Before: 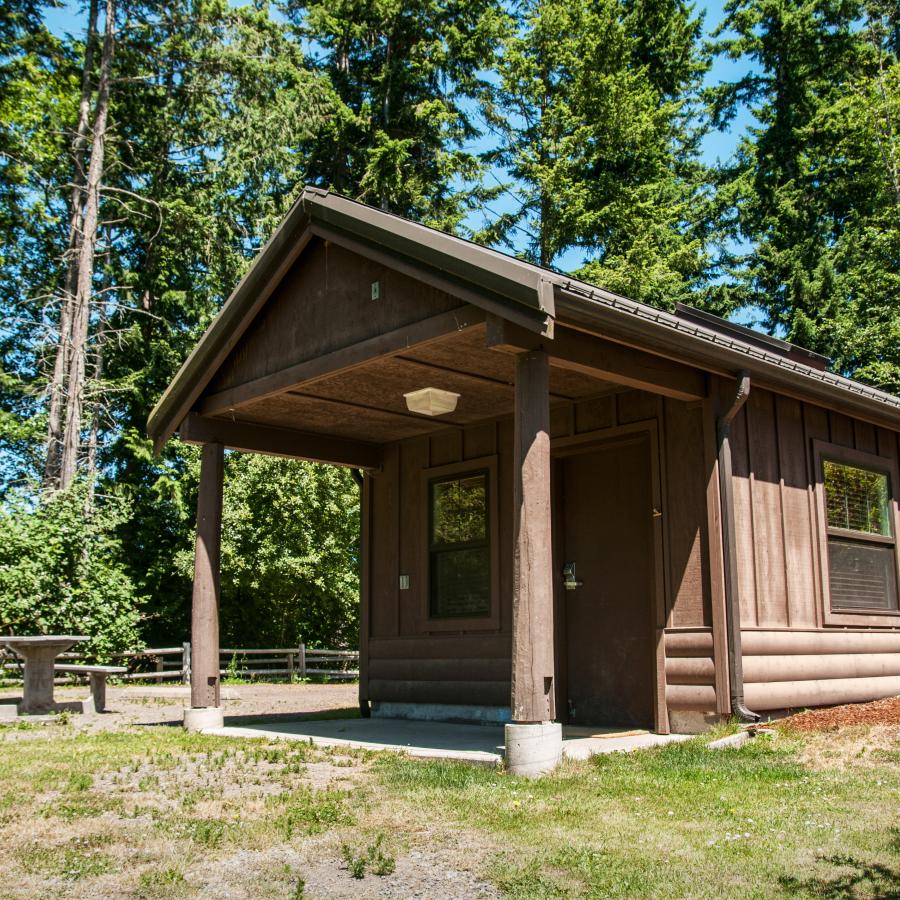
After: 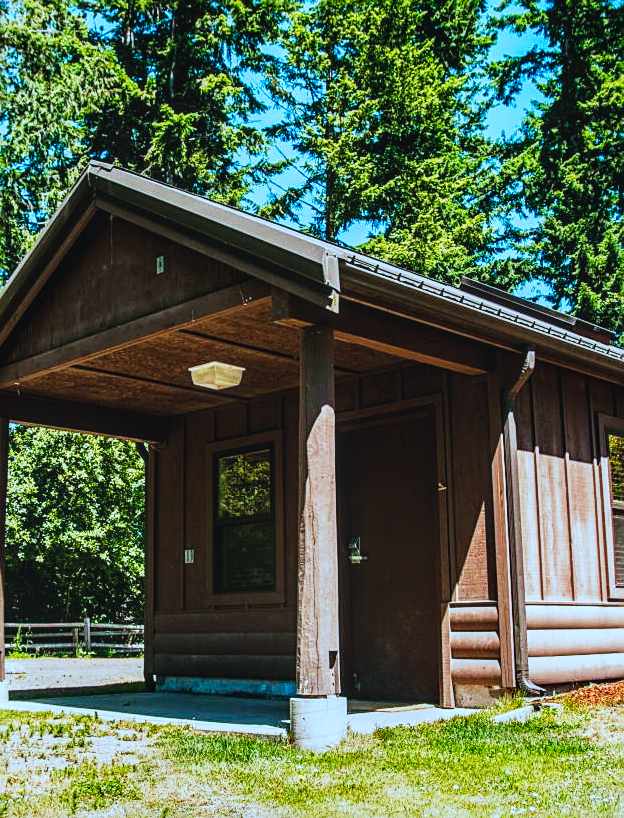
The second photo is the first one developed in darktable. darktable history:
tone curve: curves: ch0 [(0, 0.036) (0.037, 0.042) (0.167, 0.143) (0.433, 0.502) (0.531, 0.637) (0.696, 0.825) (0.856, 0.92) (1, 0.98)]; ch1 [(0, 0) (0.424, 0.383) (0.482, 0.459) (0.501, 0.5) (0.522, 0.526) (0.559, 0.563) (0.604, 0.646) (0.715, 0.729) (1, 1)]; ch2 [(0, 0) (0.369, 0.388) (0.45, 0.48) (0.499, 0.502) (0.504, 0.504) (0.512, 0.526) (0.581, 0.595) (0.708, 0.786) (1, 1)], preserve colors none
crop and rotate: left 23.982%, top 2.981%, right 6.579%, bottom 6.057%
local contrast: on, module defaults
color balance rgb: perceptual saturation grading › global saturation 25.704%, global vibrance 20%
sharpen: on, module defaults
color correction: highlights a* -8.74, highlights b* -22.92
exposure: exposure -0.158 EV, compensate highlight preservation false
